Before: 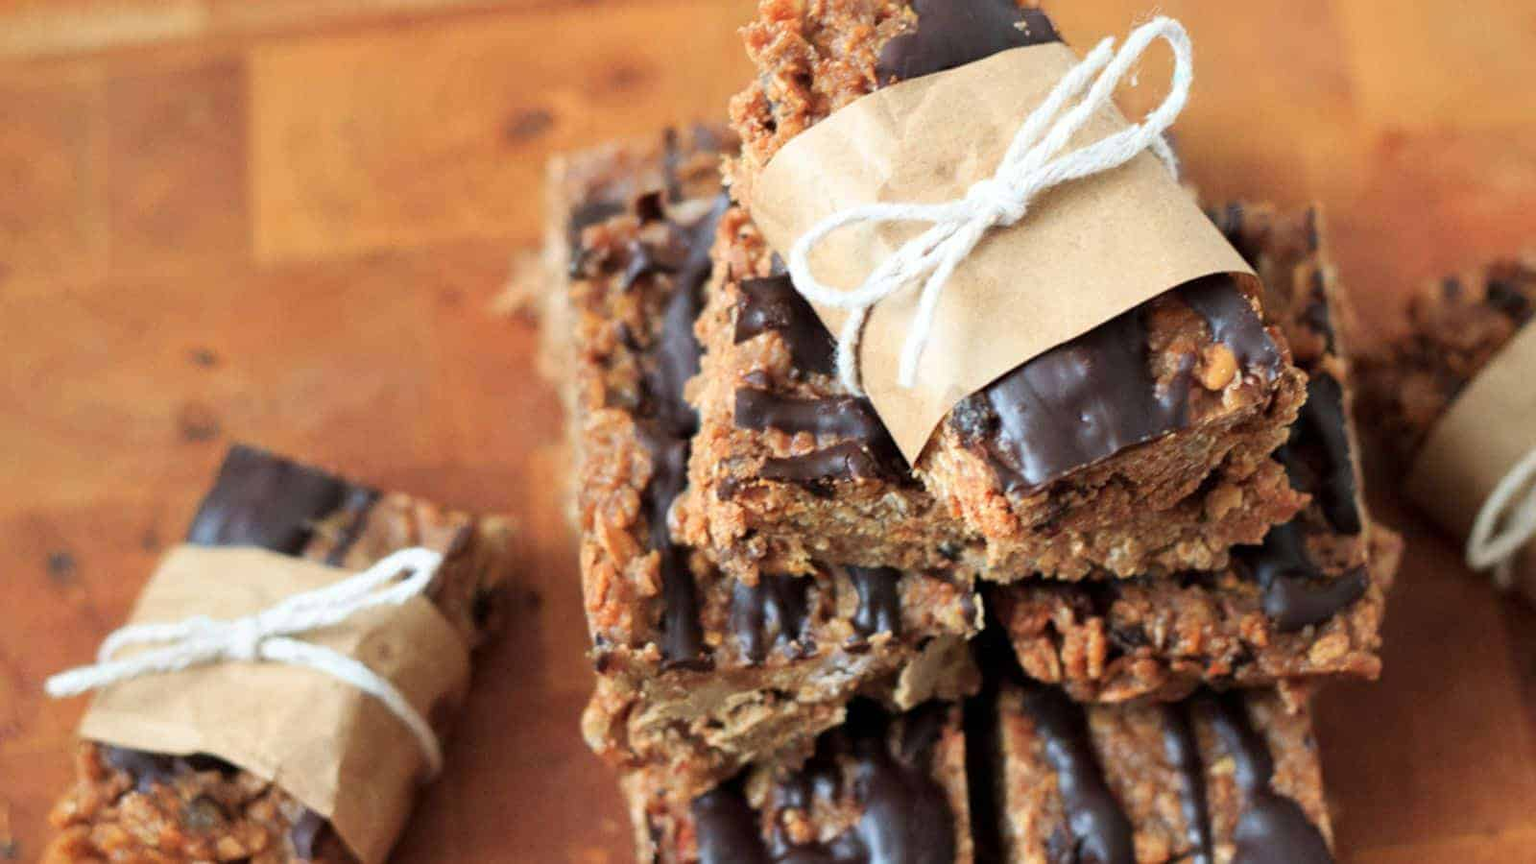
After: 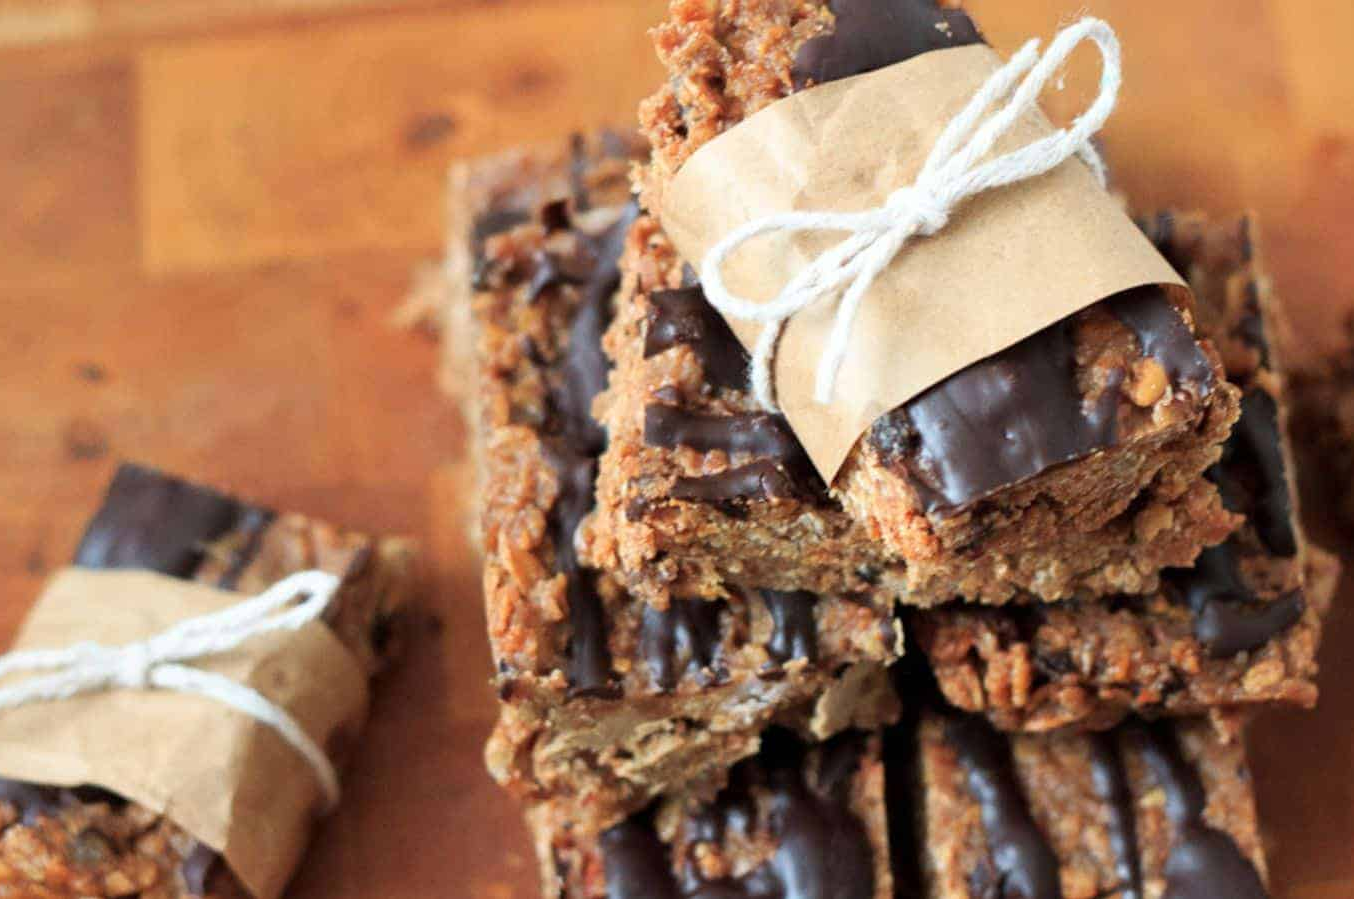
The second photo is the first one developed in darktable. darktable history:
crop: left 7.568%, right 7.805%
